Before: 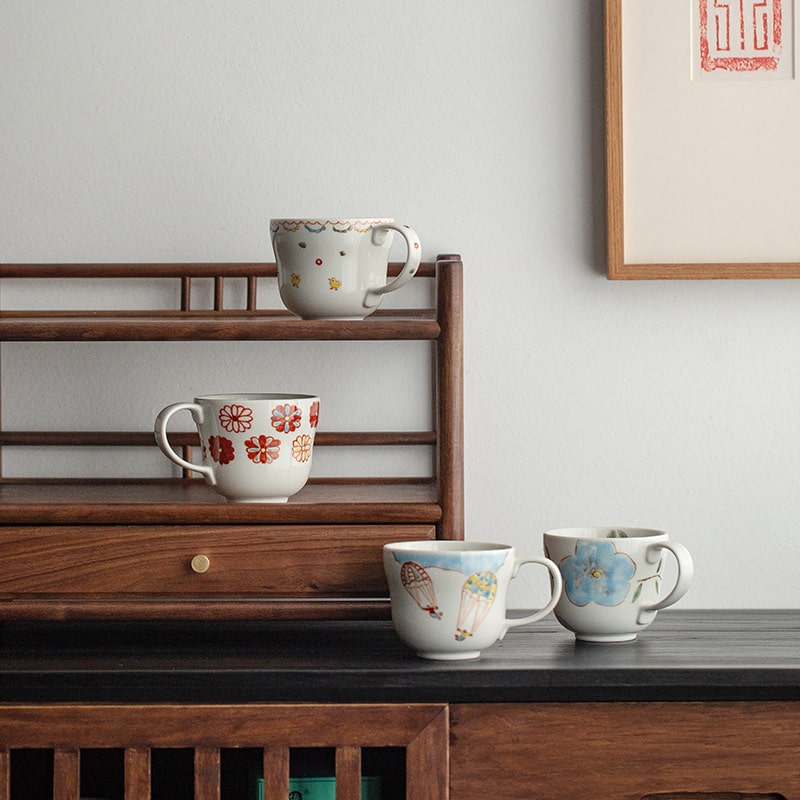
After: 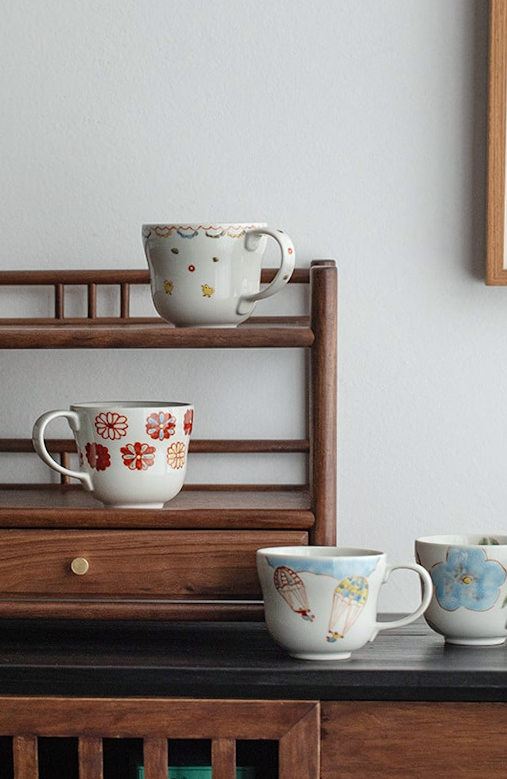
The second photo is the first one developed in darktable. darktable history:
rotate and perspective: rotation 0.074°, lens shift (vertical) 0.096, lens shift (horizontal) -0.041, crop left 0.043, crop right 0.952, crop top 0.024, crop bottom 0.979
color zones: mix -62.47%
white balance: red 0.982, blue 1.018
crop and rotate: left 13.342%, right 19.991%
